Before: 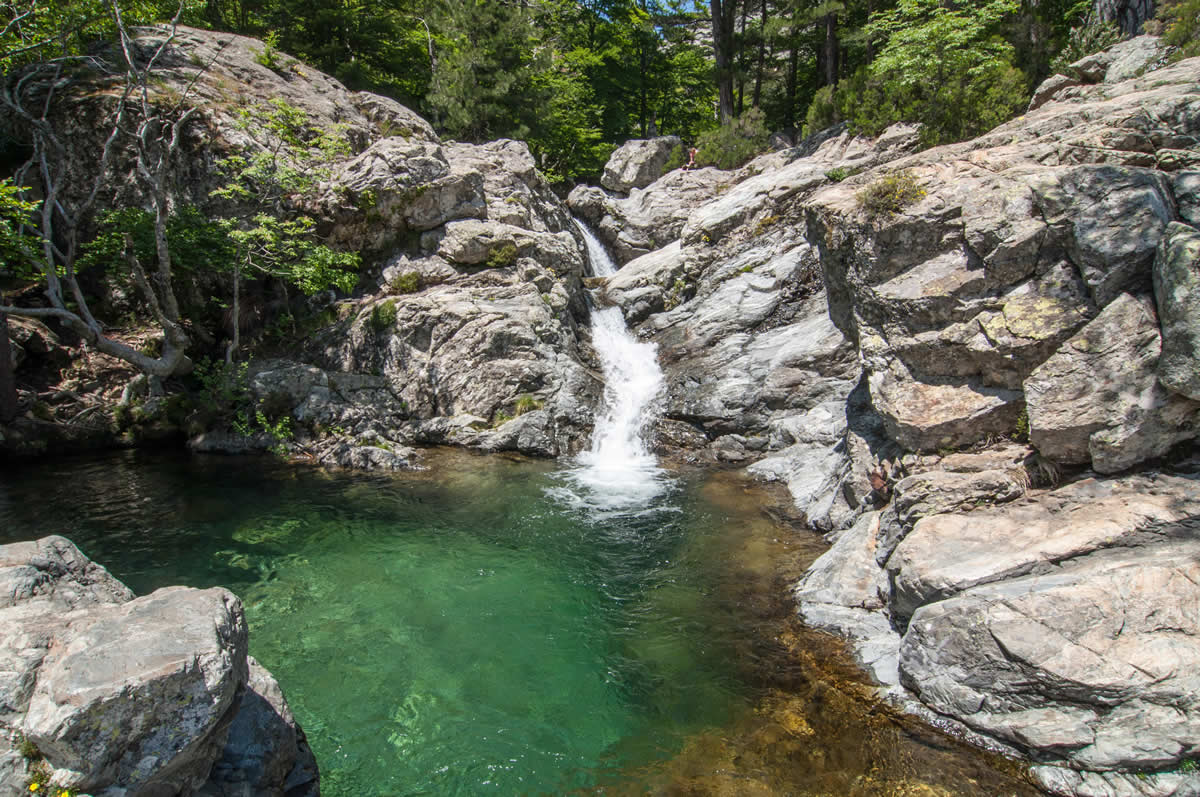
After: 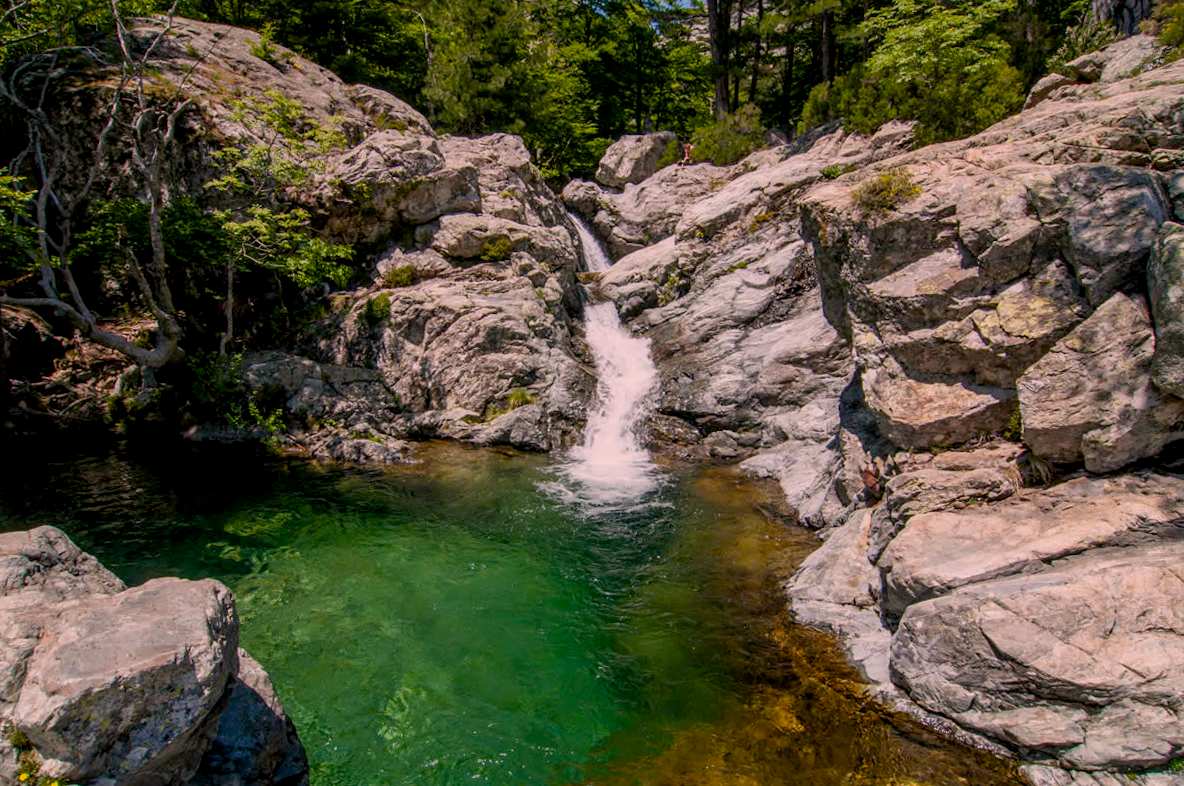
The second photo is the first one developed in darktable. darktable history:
exposure: black level correction 0.011, exposure -0.478 EV, compensate highlight preservation false
color balance rgb: perceptual saturation grading › global saturation 35%, perceptual saturation grading › highlights -25%, perceptual saturation grading › shadows 25%, global vibrance 10%
color correction: highlights a* 14.52, highlights b* 4.84
crop and rotate: angle -0.5°
white balance: emerald 1
